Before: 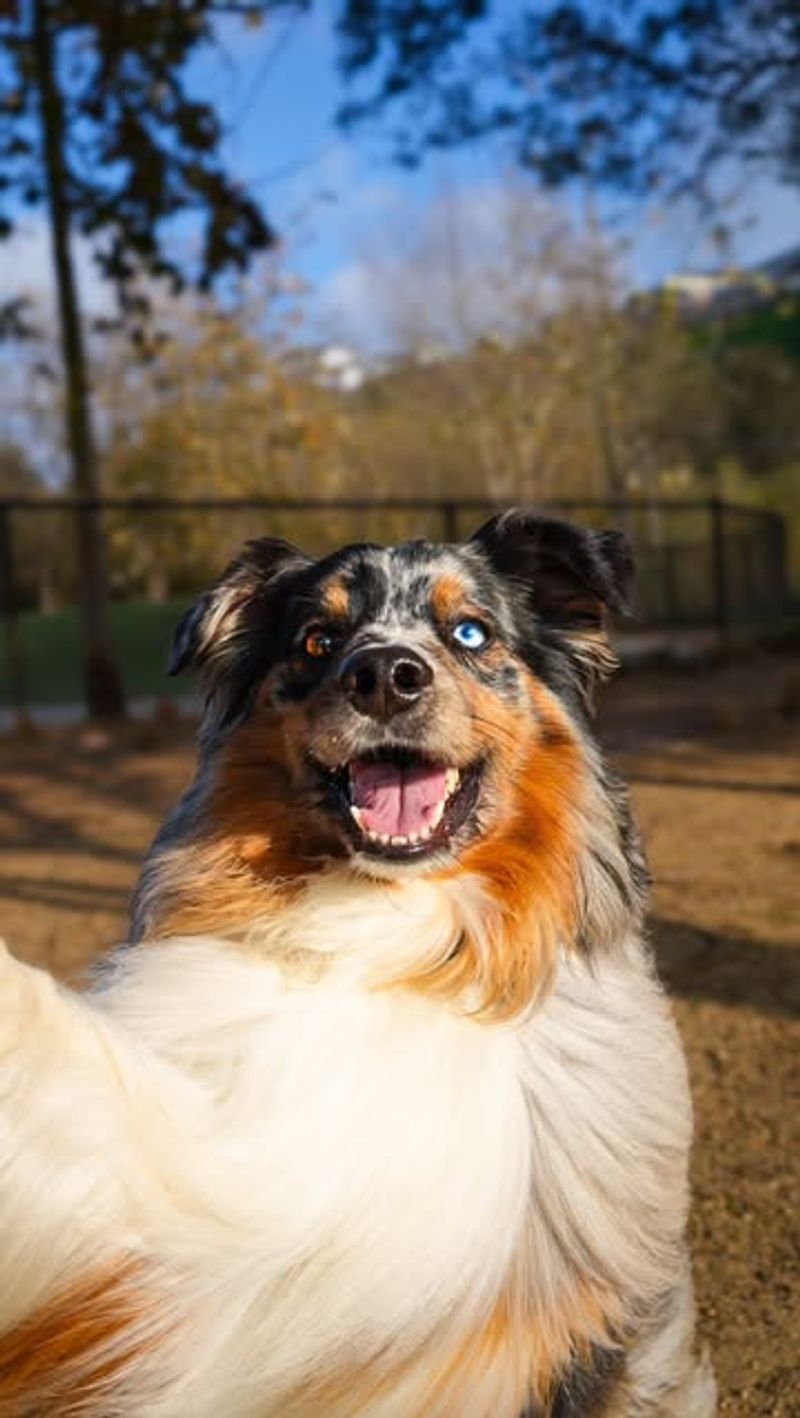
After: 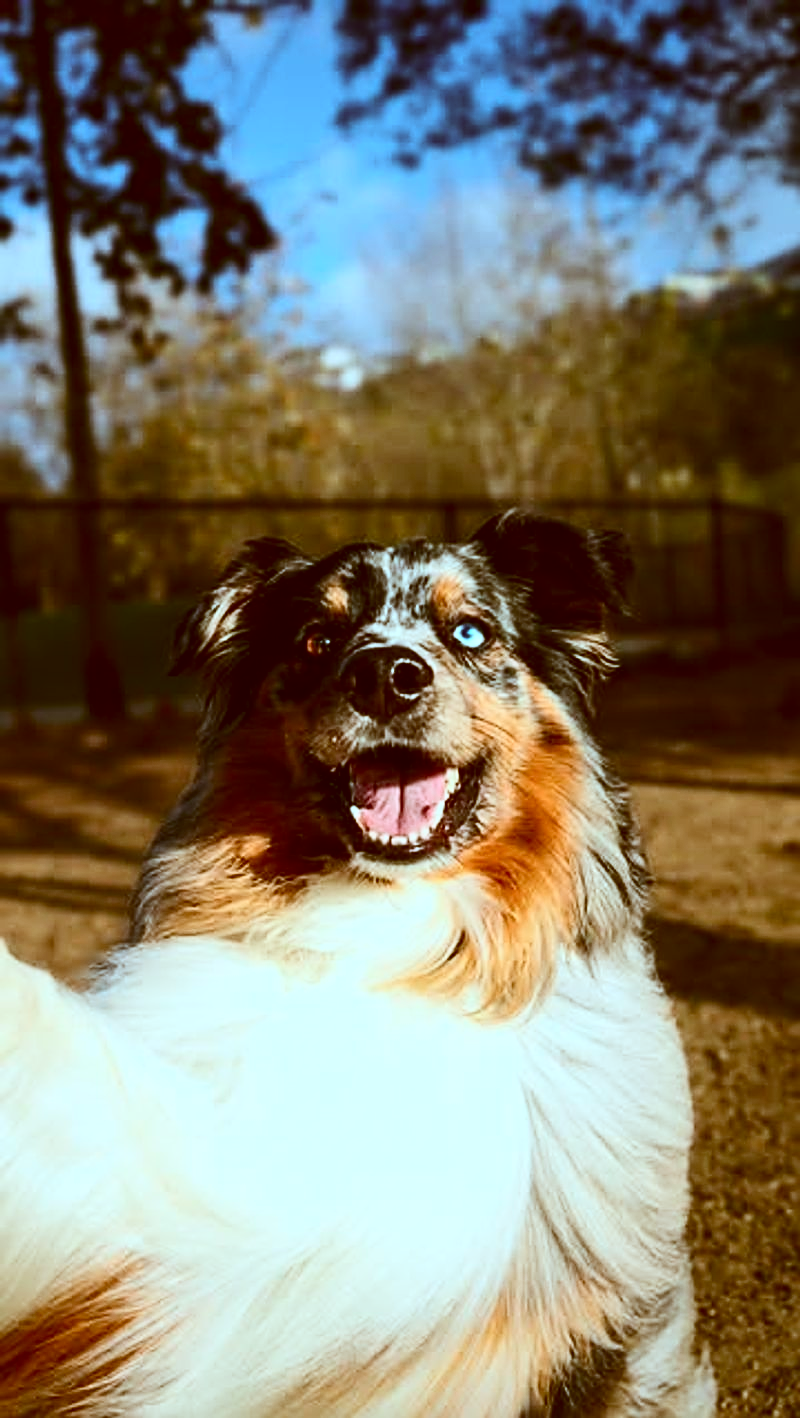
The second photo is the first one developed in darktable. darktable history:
sharpen: on, module defaults
contrast brightness saturation: contrast 0.292
color correction: highlights a* -14.46, highlights b* -16.4, shadows a* 10.88, shadows b* 30.1
